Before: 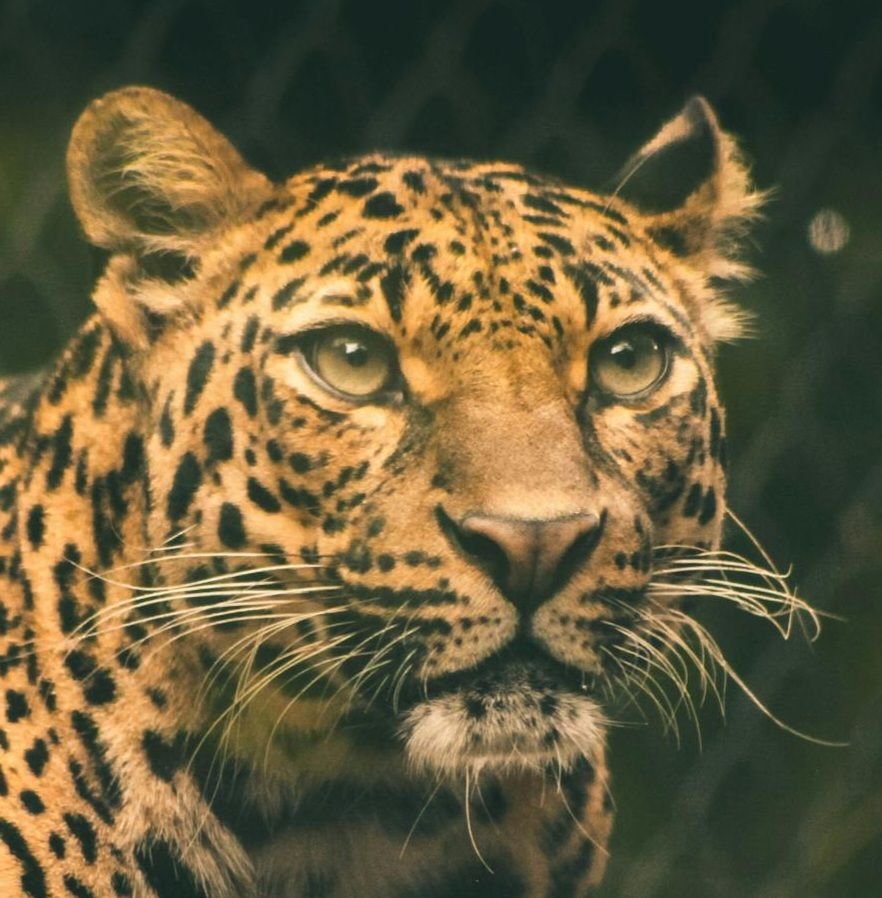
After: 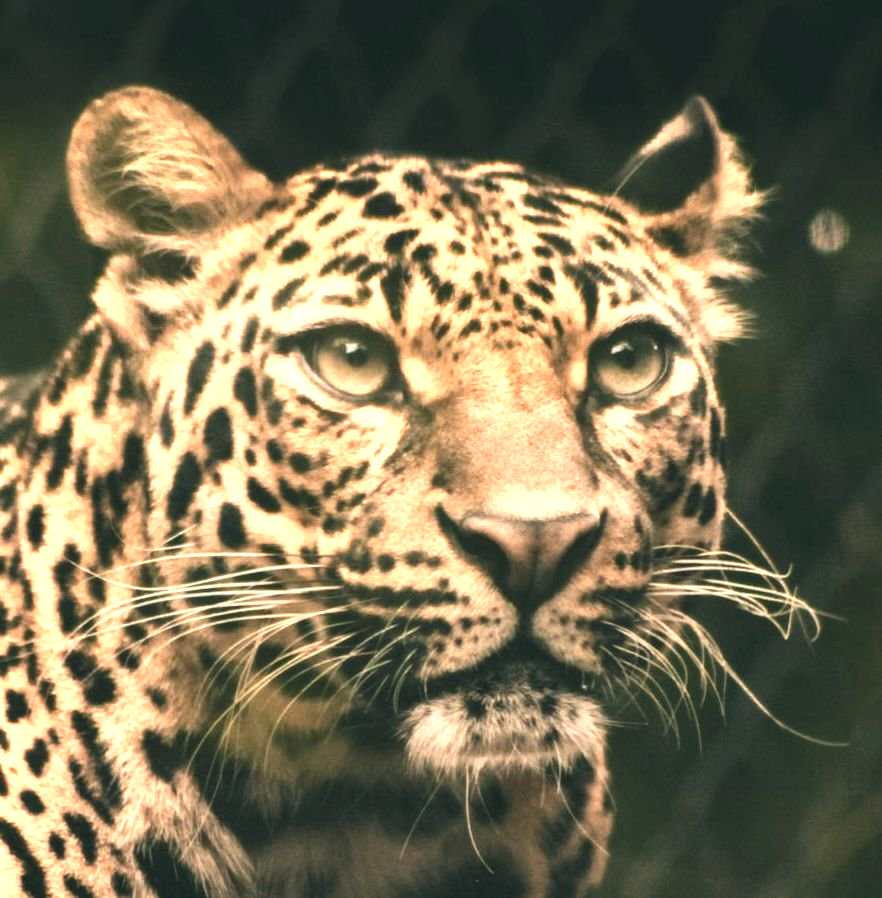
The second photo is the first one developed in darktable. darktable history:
color zones: curves: ch0 [(0.018, 0.548) (0.224, 0.64) (0.425, 0.447) (0.675, 0.575) (0.732, 0.579)]; ch1 [(0.066, 0.487) (0.25, 0.5) (0.404, 0.43) (0.75, 0.421) (0.956, 0.421)]; ch2 [(0.044, 0.561) (0.215, 0.465) (0.399, 0.544) (0.465, 0.548) (0.614, 0.447) (0.724, 0.43) (0.882, 0.623) (0.956, 0.632)], mix 38.44%
